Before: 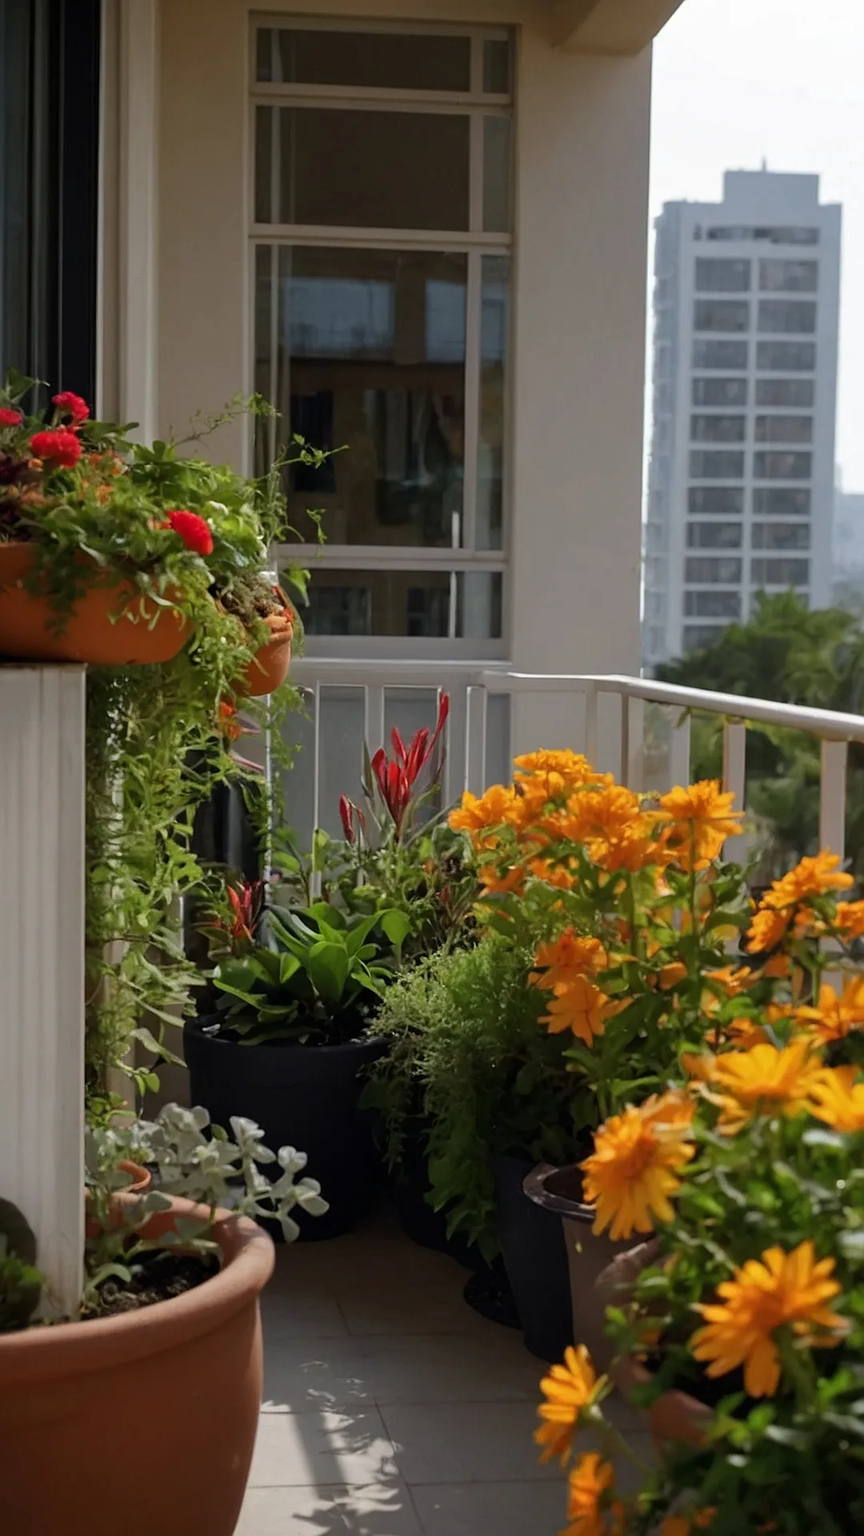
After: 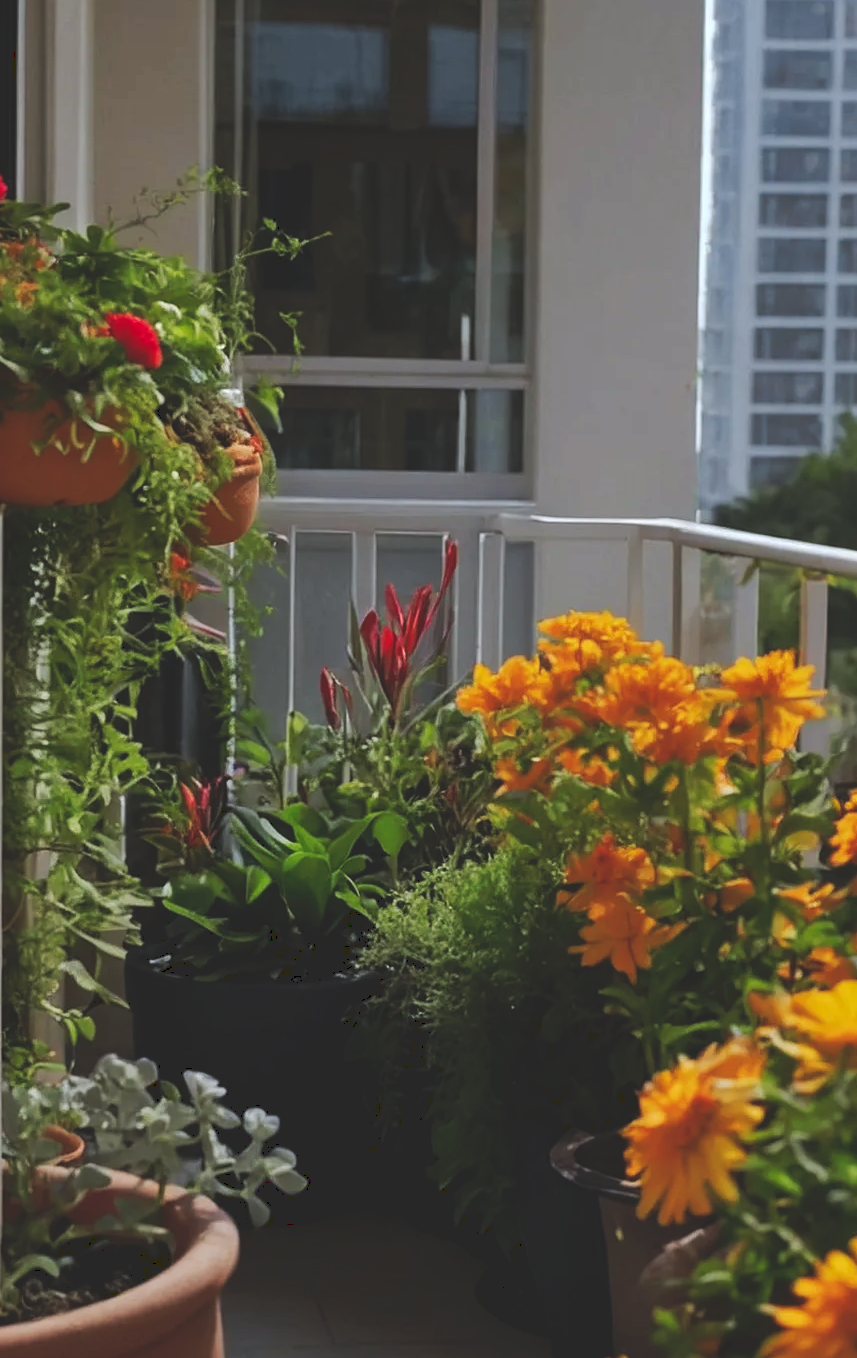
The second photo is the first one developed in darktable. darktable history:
white balance: red 0.967, blue 1.049
tone curve: curves: ch0 [(0, 0) (0.003, 0.156) (0.011, 0.156) (0.025, 0.157) (0.044, 0.164) (0.069, 0.172) (0.1, 0.181) (0.136, 0.191) (0.177, 0.214) (0.224, 0.245) (0.277, 0.285) (0.335, 0.333) (0.399, 0.387) (0.468, 0.471) (0.543, 0.556) (0.623, 0.648) (0.709, 0.734) (0.801, 0.809) (0.898, 0.891) (1, 1)], preserve colors none
crop: left 9.712%, top 16.928%, right 10.845%, bottom 12.332%
